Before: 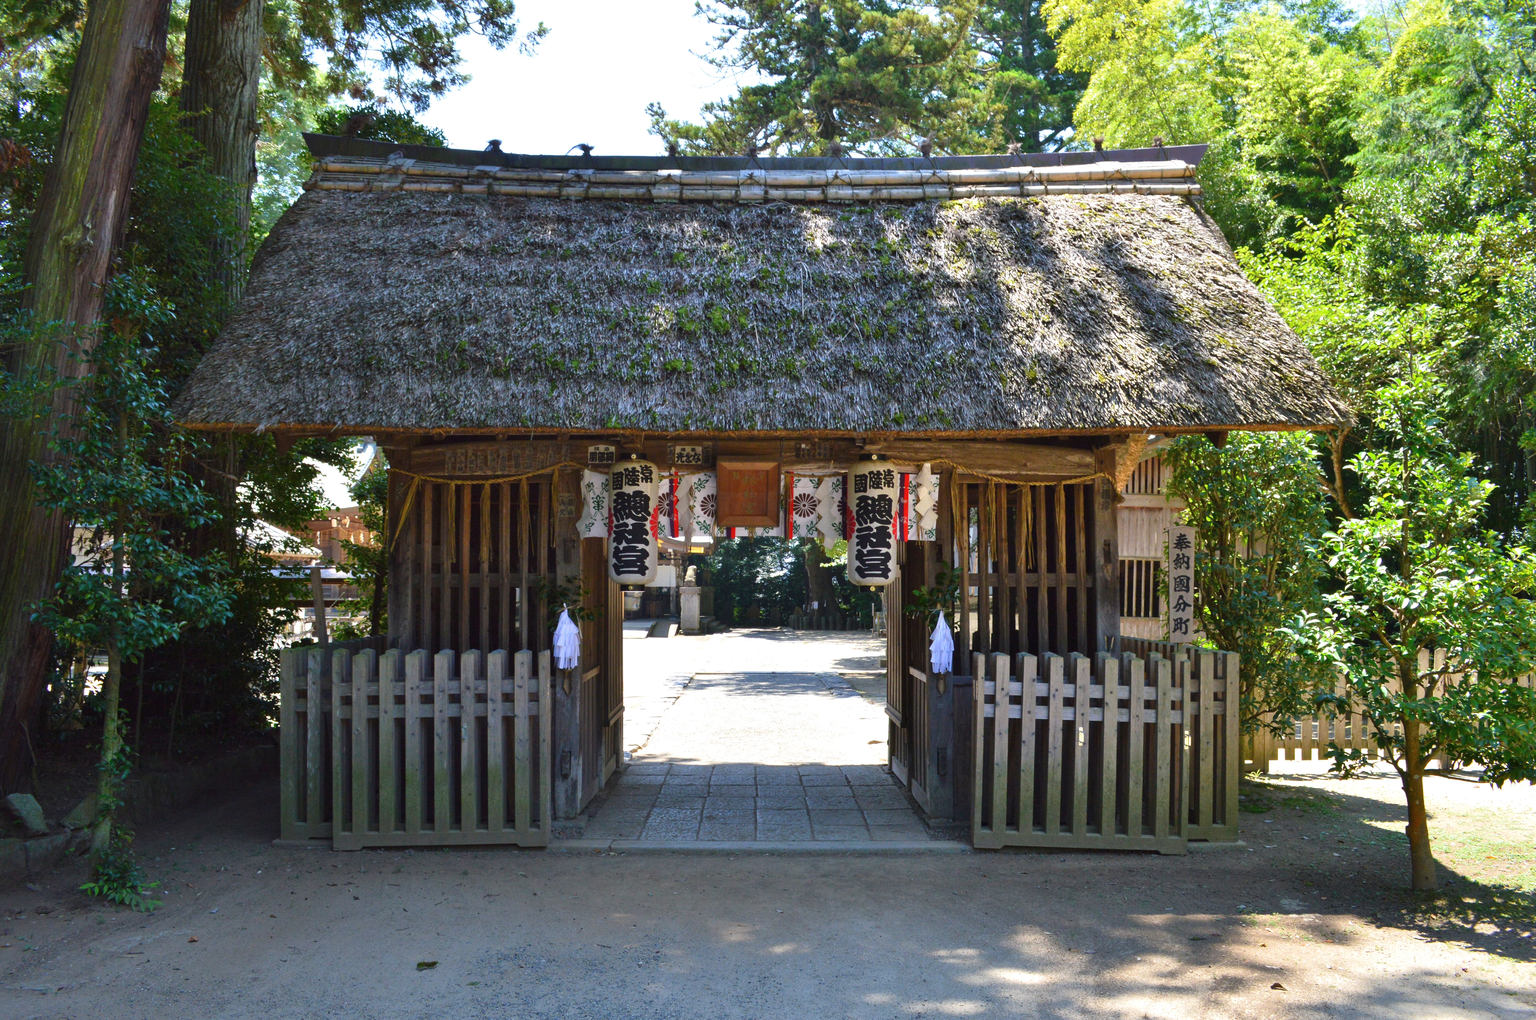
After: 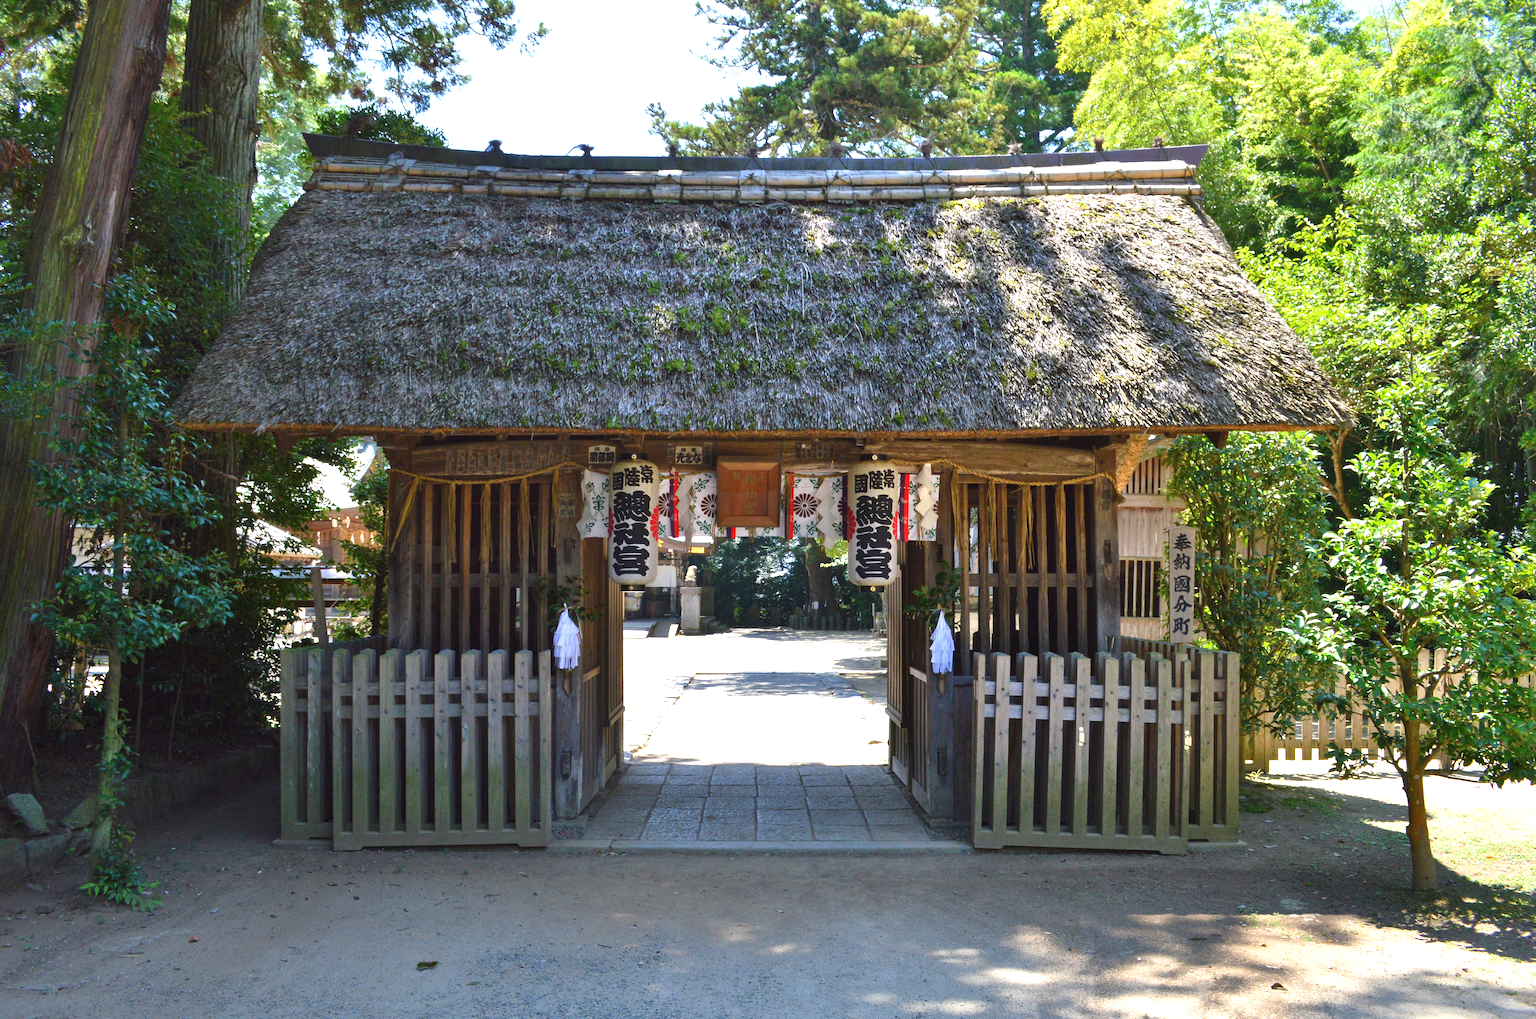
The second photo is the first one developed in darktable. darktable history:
exposure: exposure 0.347 EV, compensate exposure bias true, compensate highlight preservation false
shadows and highlights: shadows 25.32, highlights -25.88
